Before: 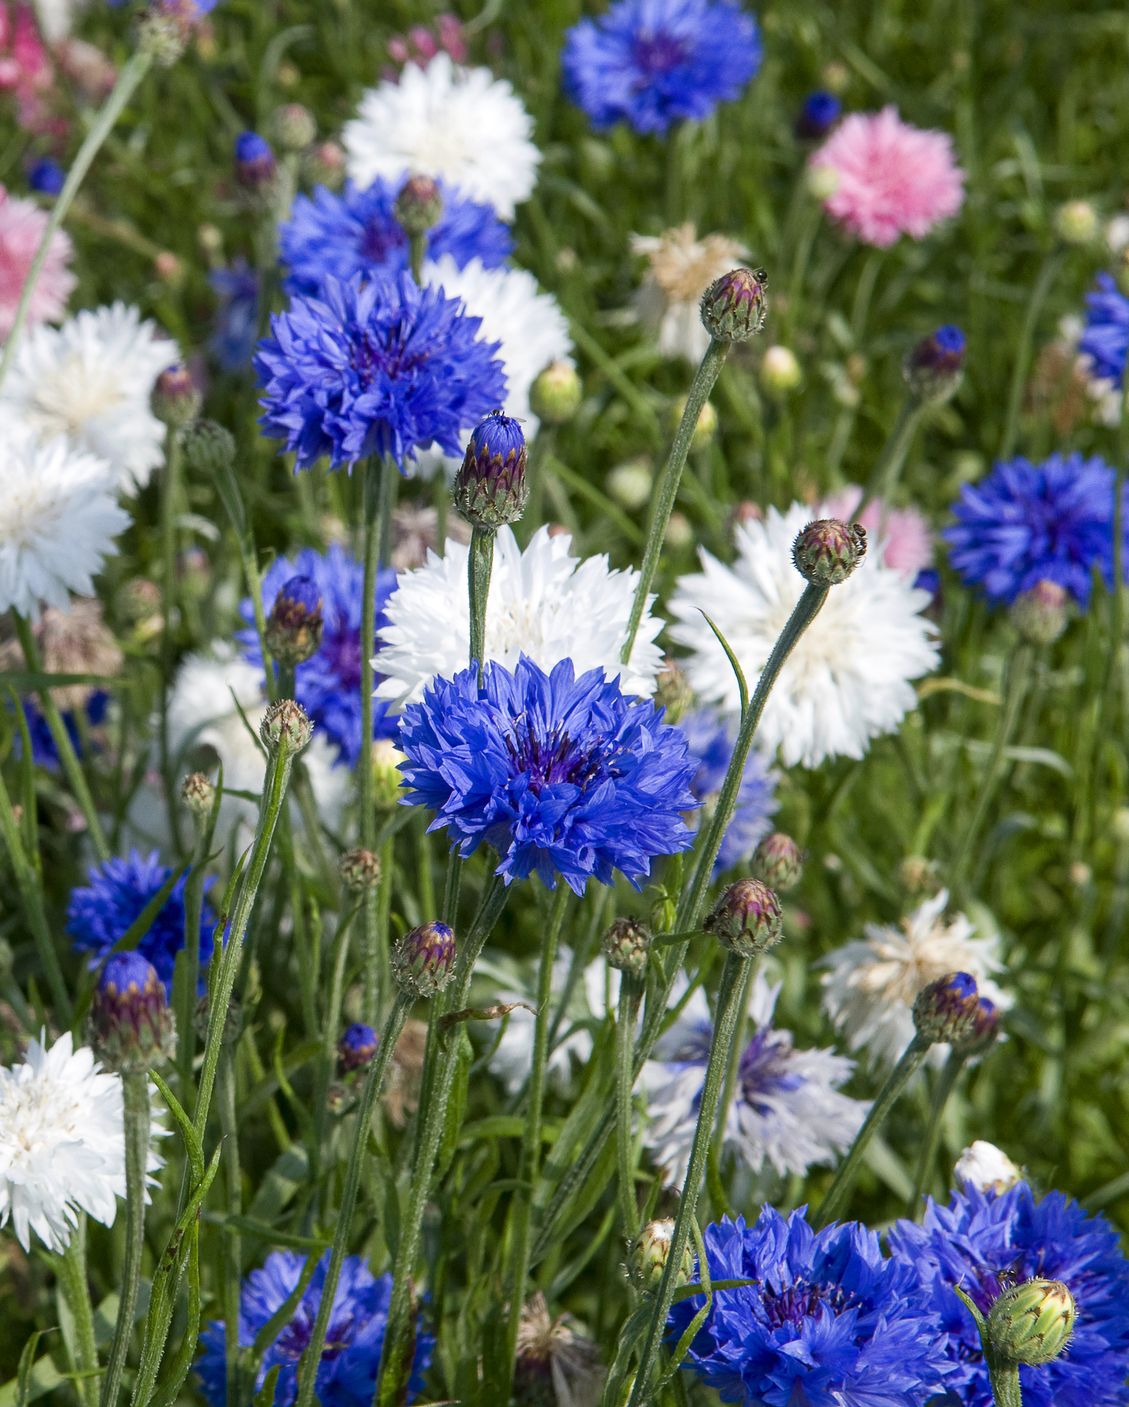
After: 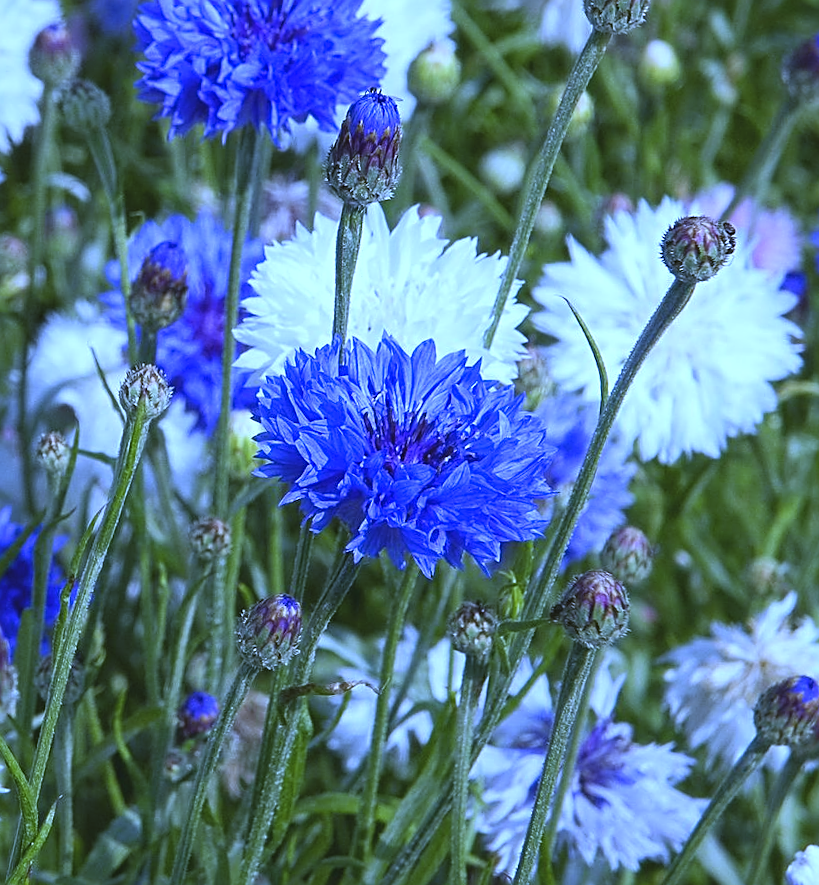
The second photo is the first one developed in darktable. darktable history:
sharpen: amount 0.55
exposure: black level correction -0.008, exposure 0.067 EV, compensate highlight preservation false
white balance: red 0.766, blue 1.537
crop and rotate: angle -3.37°, left 9.79%, top 20.73%, right 12.42%, bottom 11.82%
